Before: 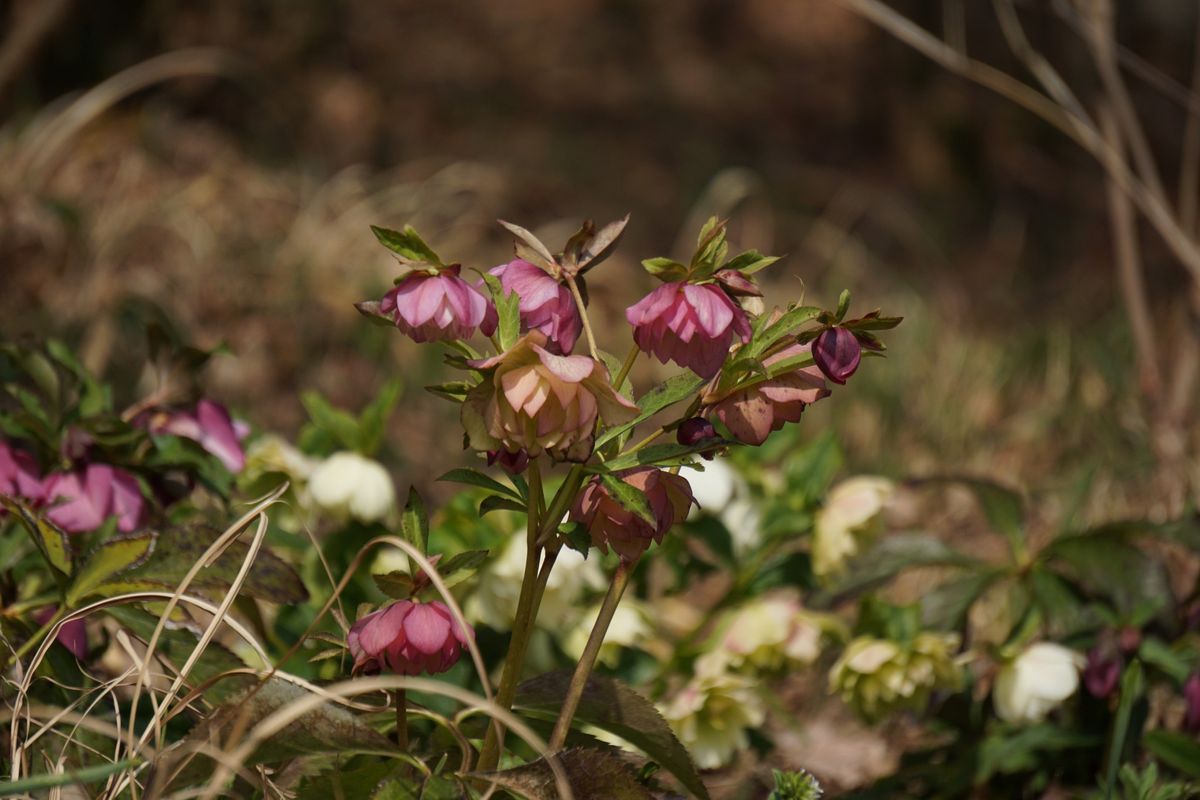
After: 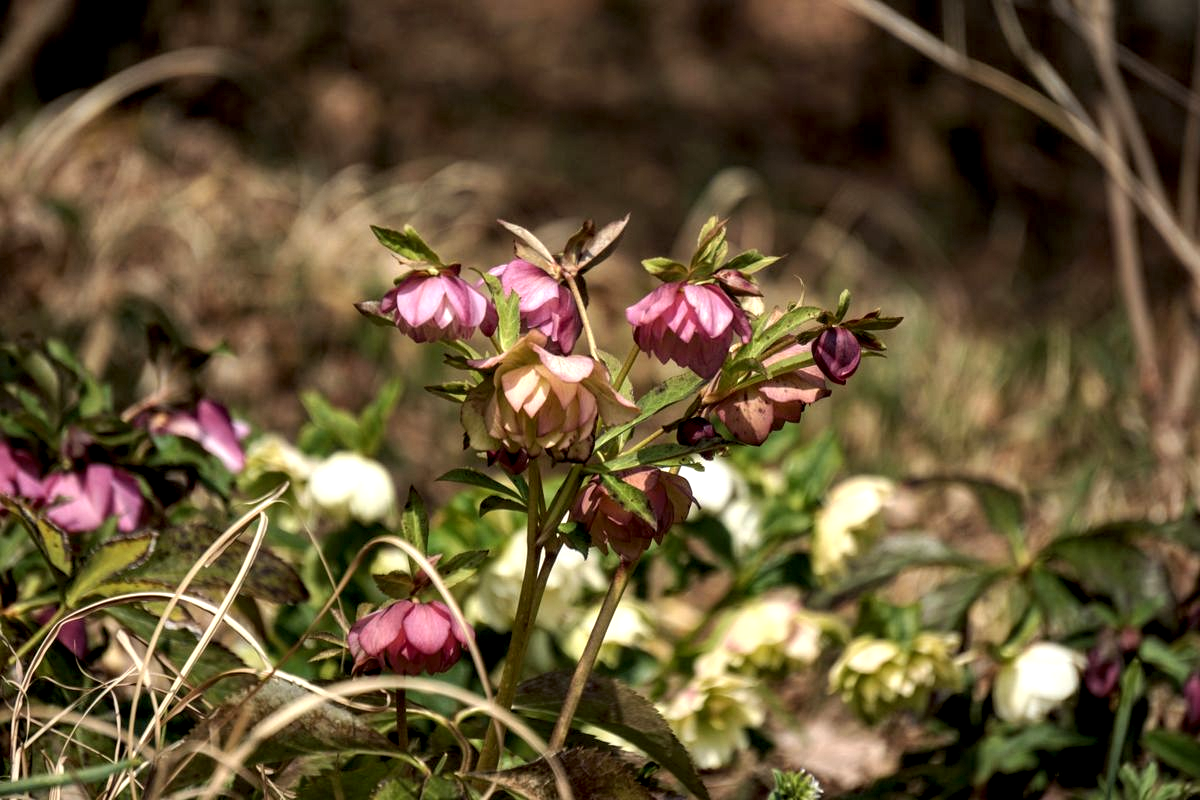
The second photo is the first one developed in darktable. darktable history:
contrast brightness saturation: contrast 0.03, brightness 0.06, saturation 0.13
local contrast: highlights 80%, shadows 57%, detail 175%, midtone range 0.602
